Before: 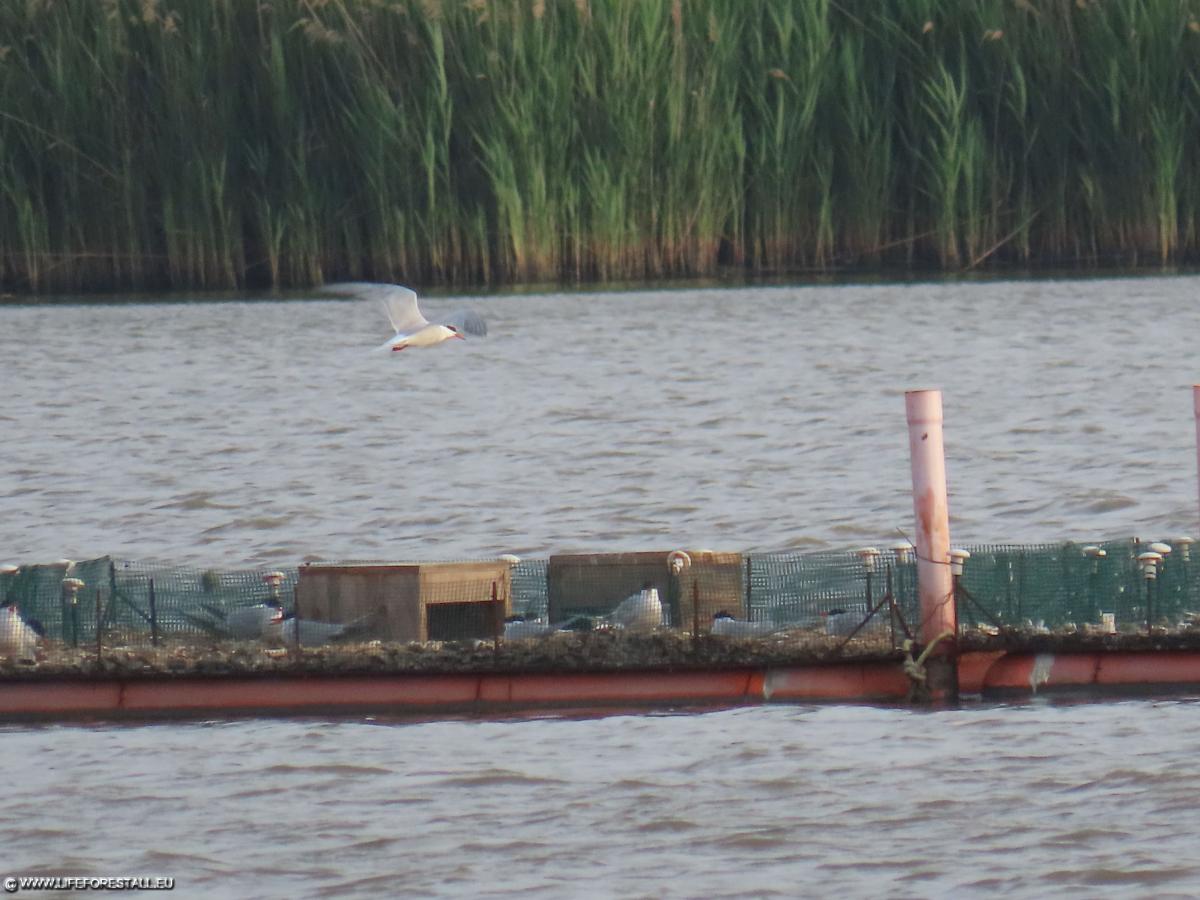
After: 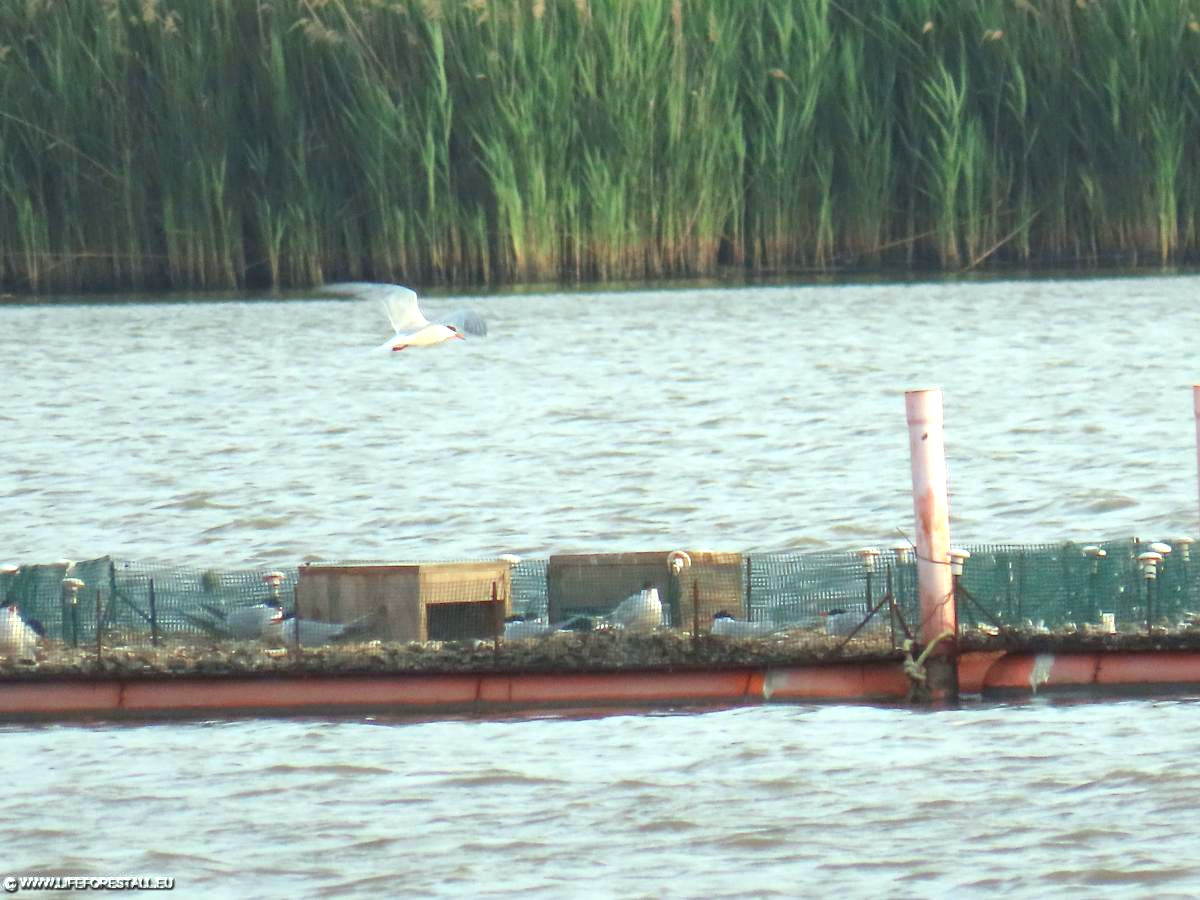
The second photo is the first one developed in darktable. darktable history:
color correction: highlights a* -8.55, highlights b* 3.47
exposure: black level correction 0.001, exposure 1 EV, compensate highlight preservation false
